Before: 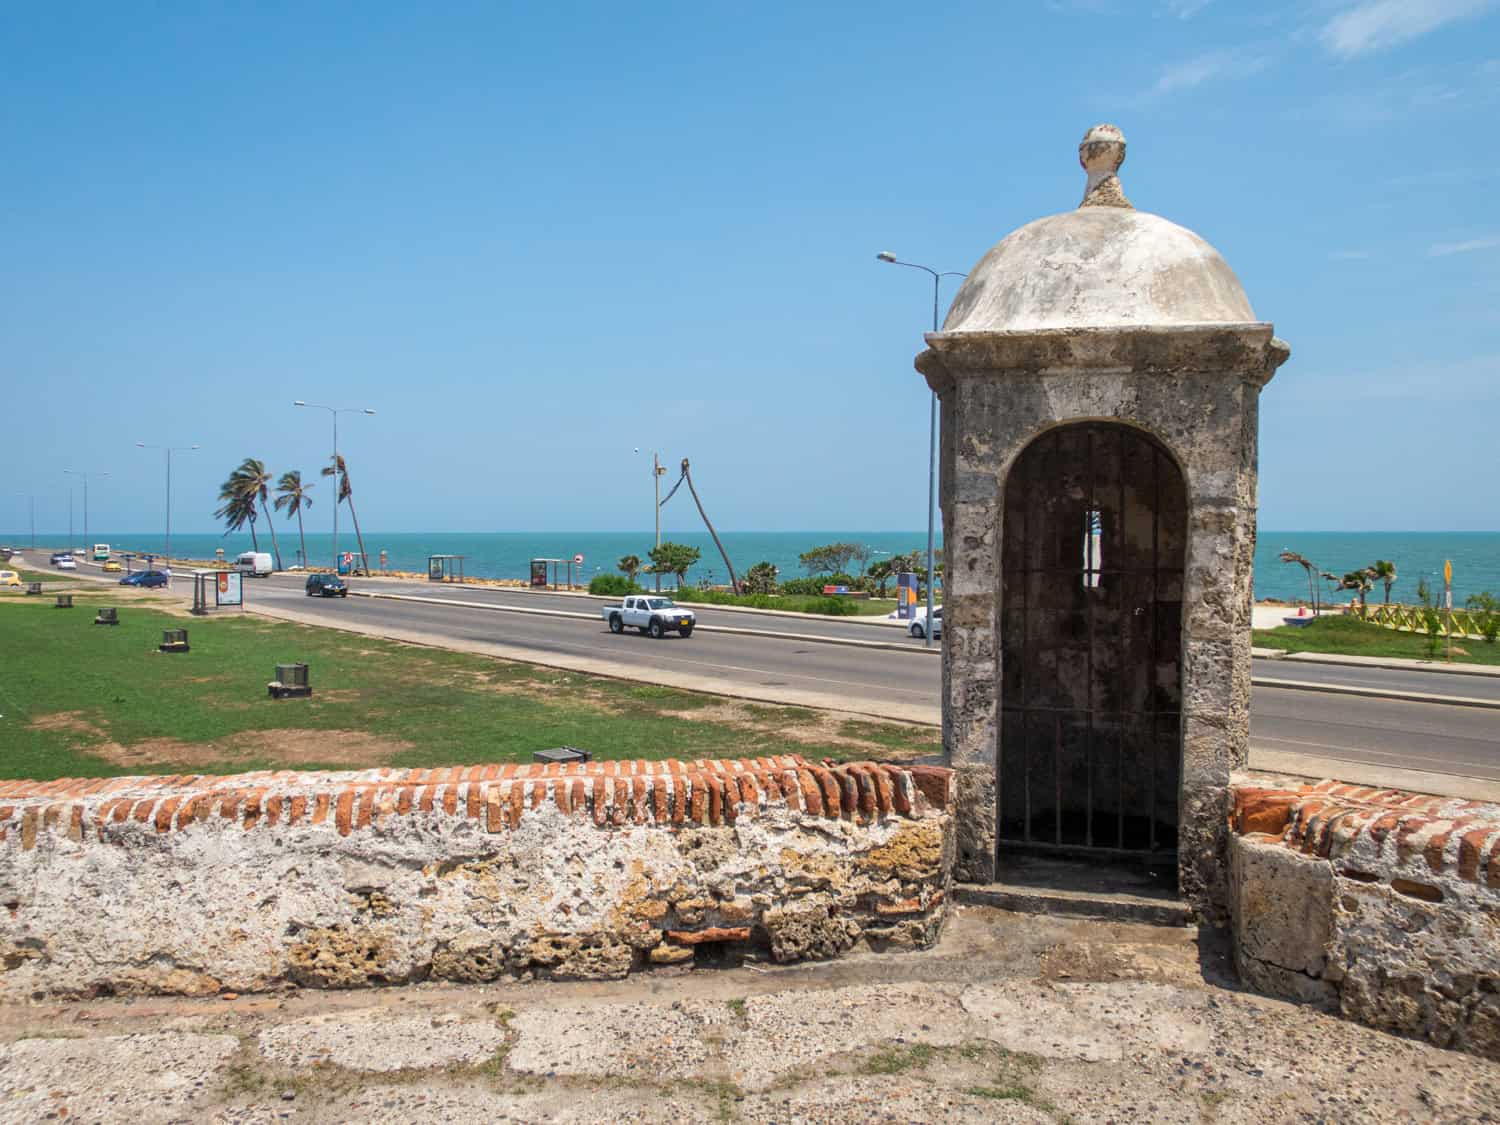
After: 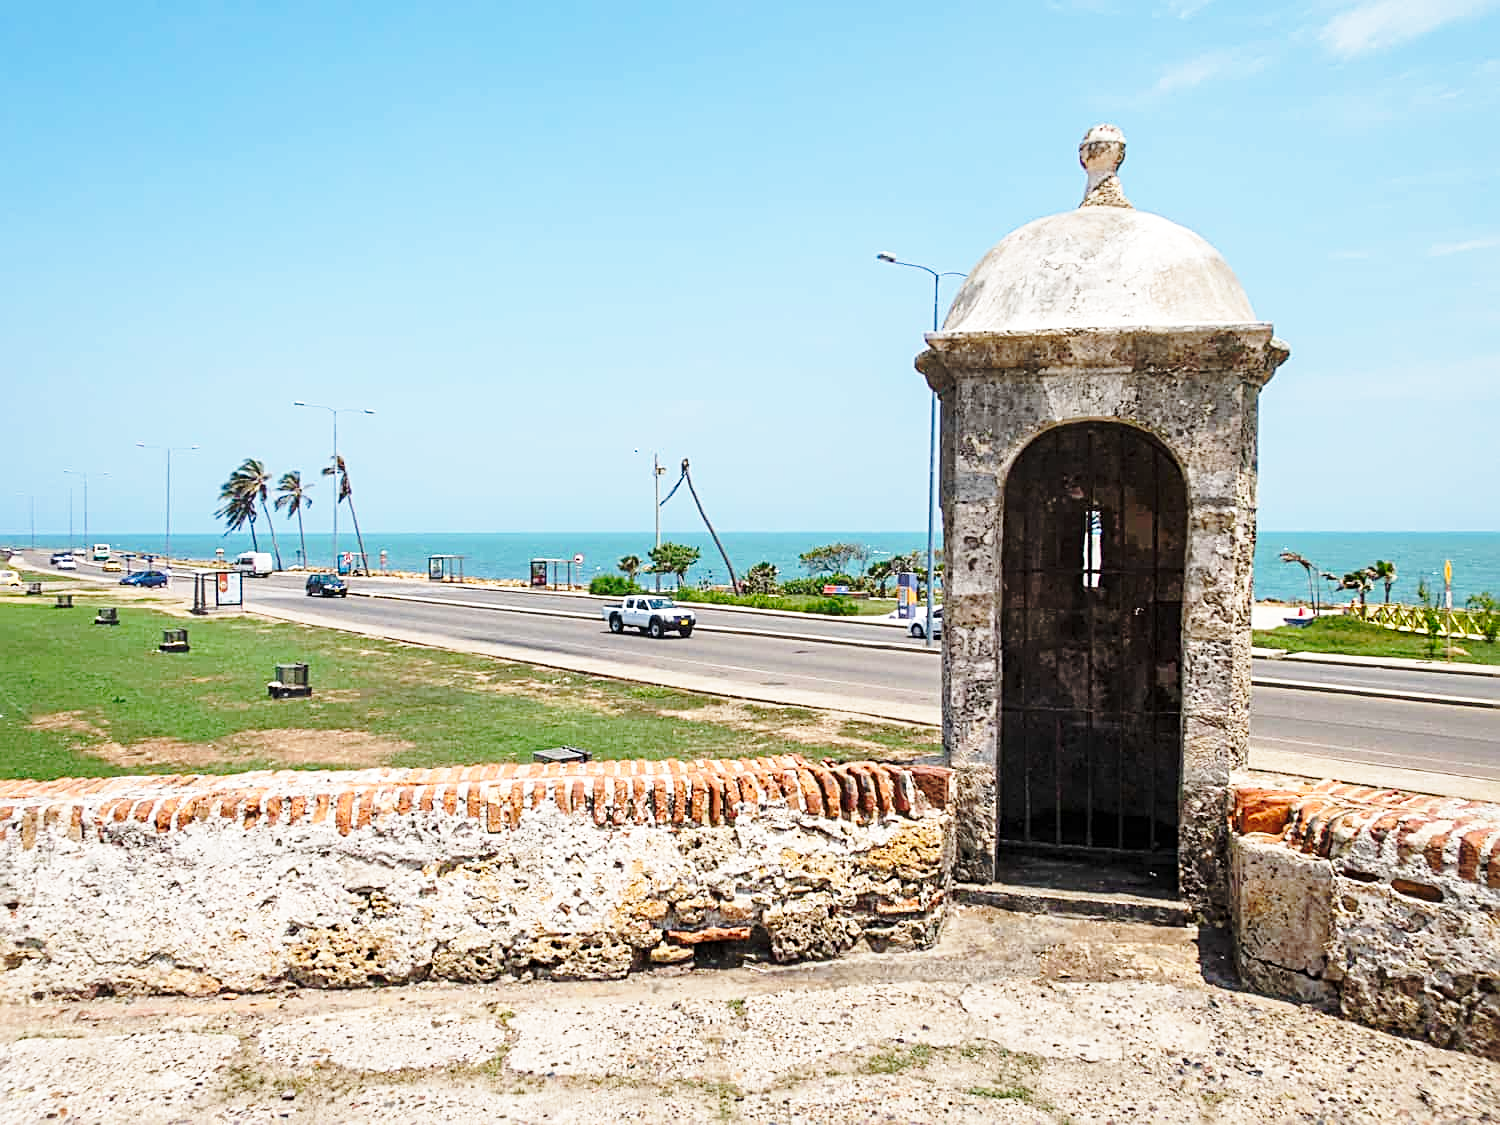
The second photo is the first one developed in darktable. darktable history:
sharpen: radius 2.684, amount 0.666
base curve: curves: ch0 [(0, 0) (0.032, 0.037) (0.105, 0.228) (0.435, 0.76) (0.856, 0.983) (1, 1)], preserve colors none
